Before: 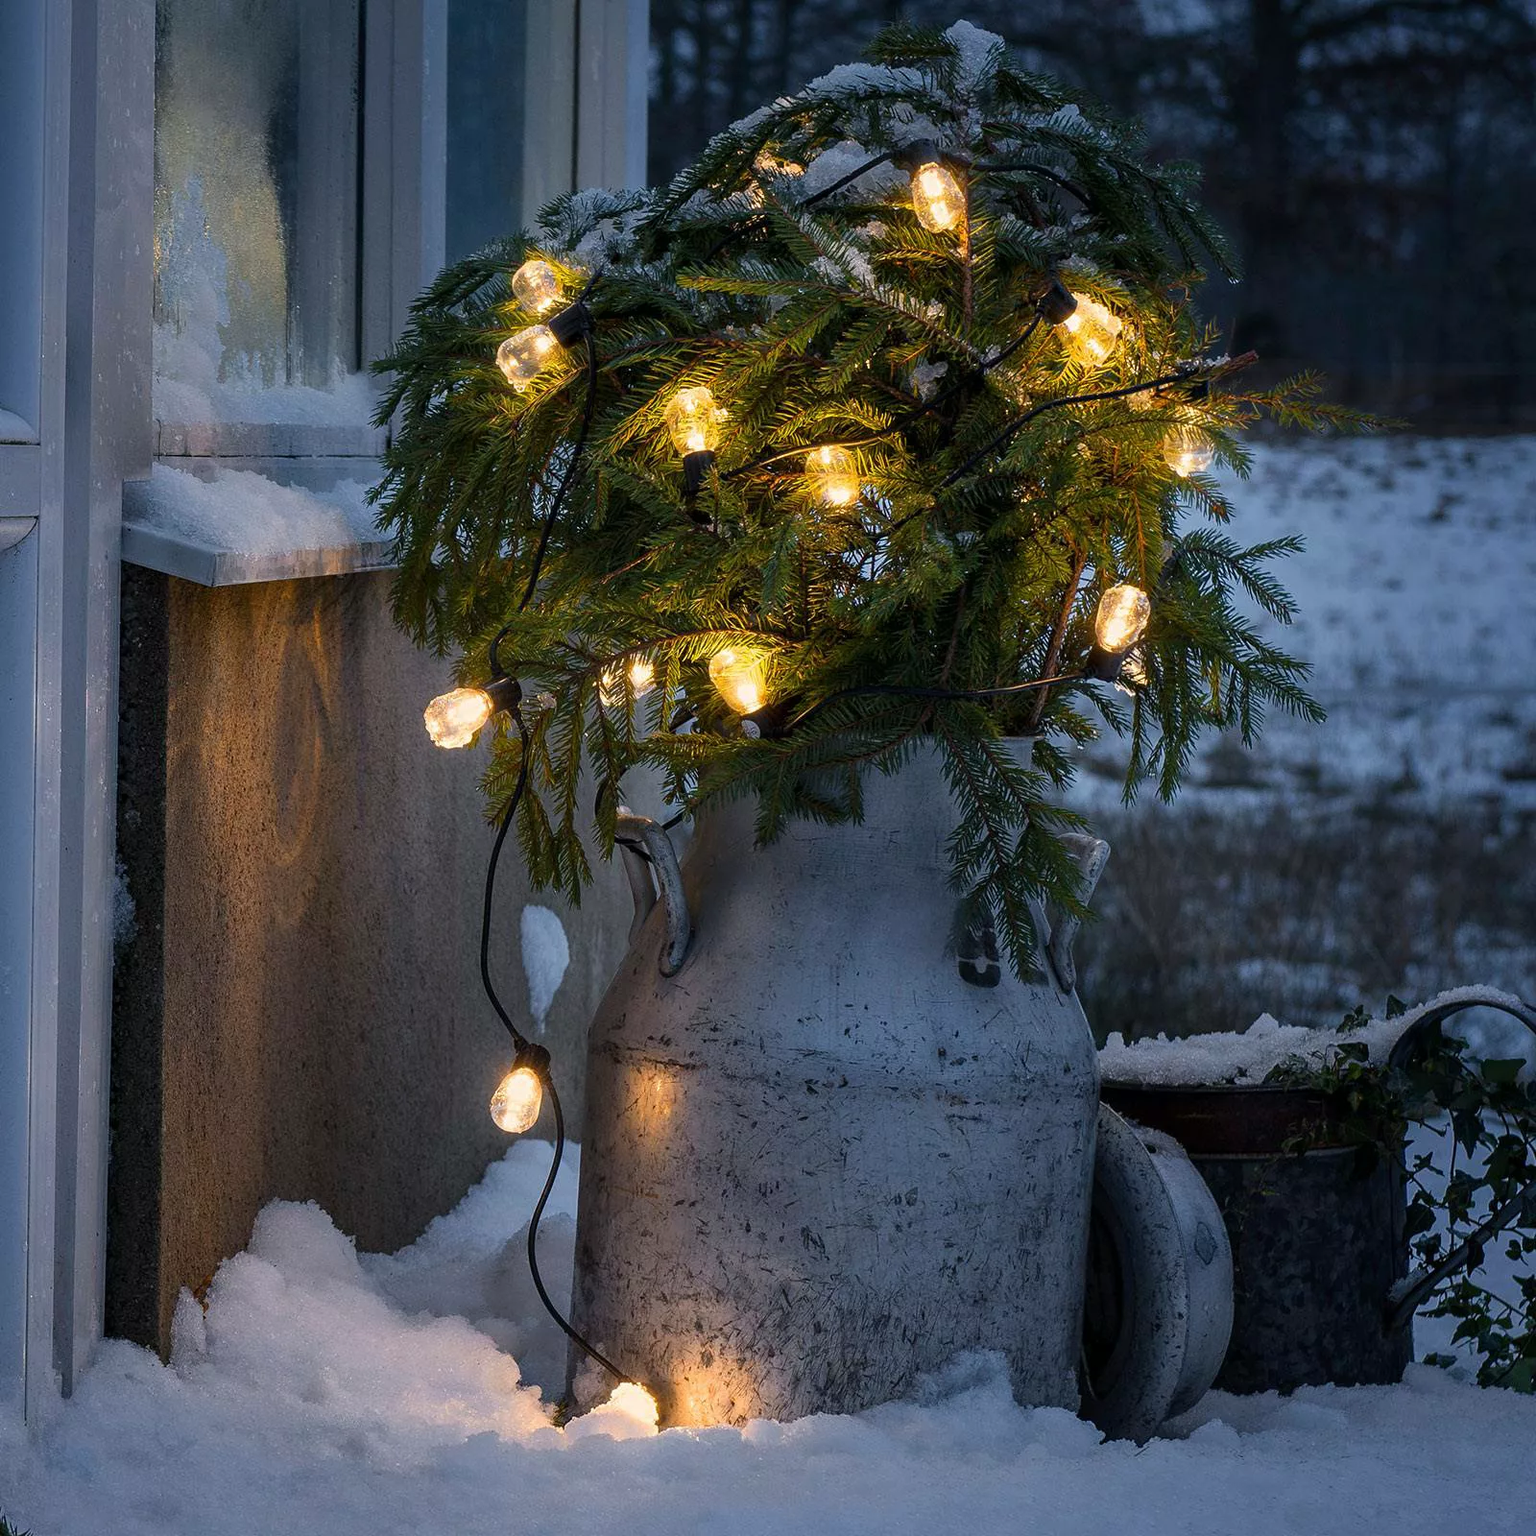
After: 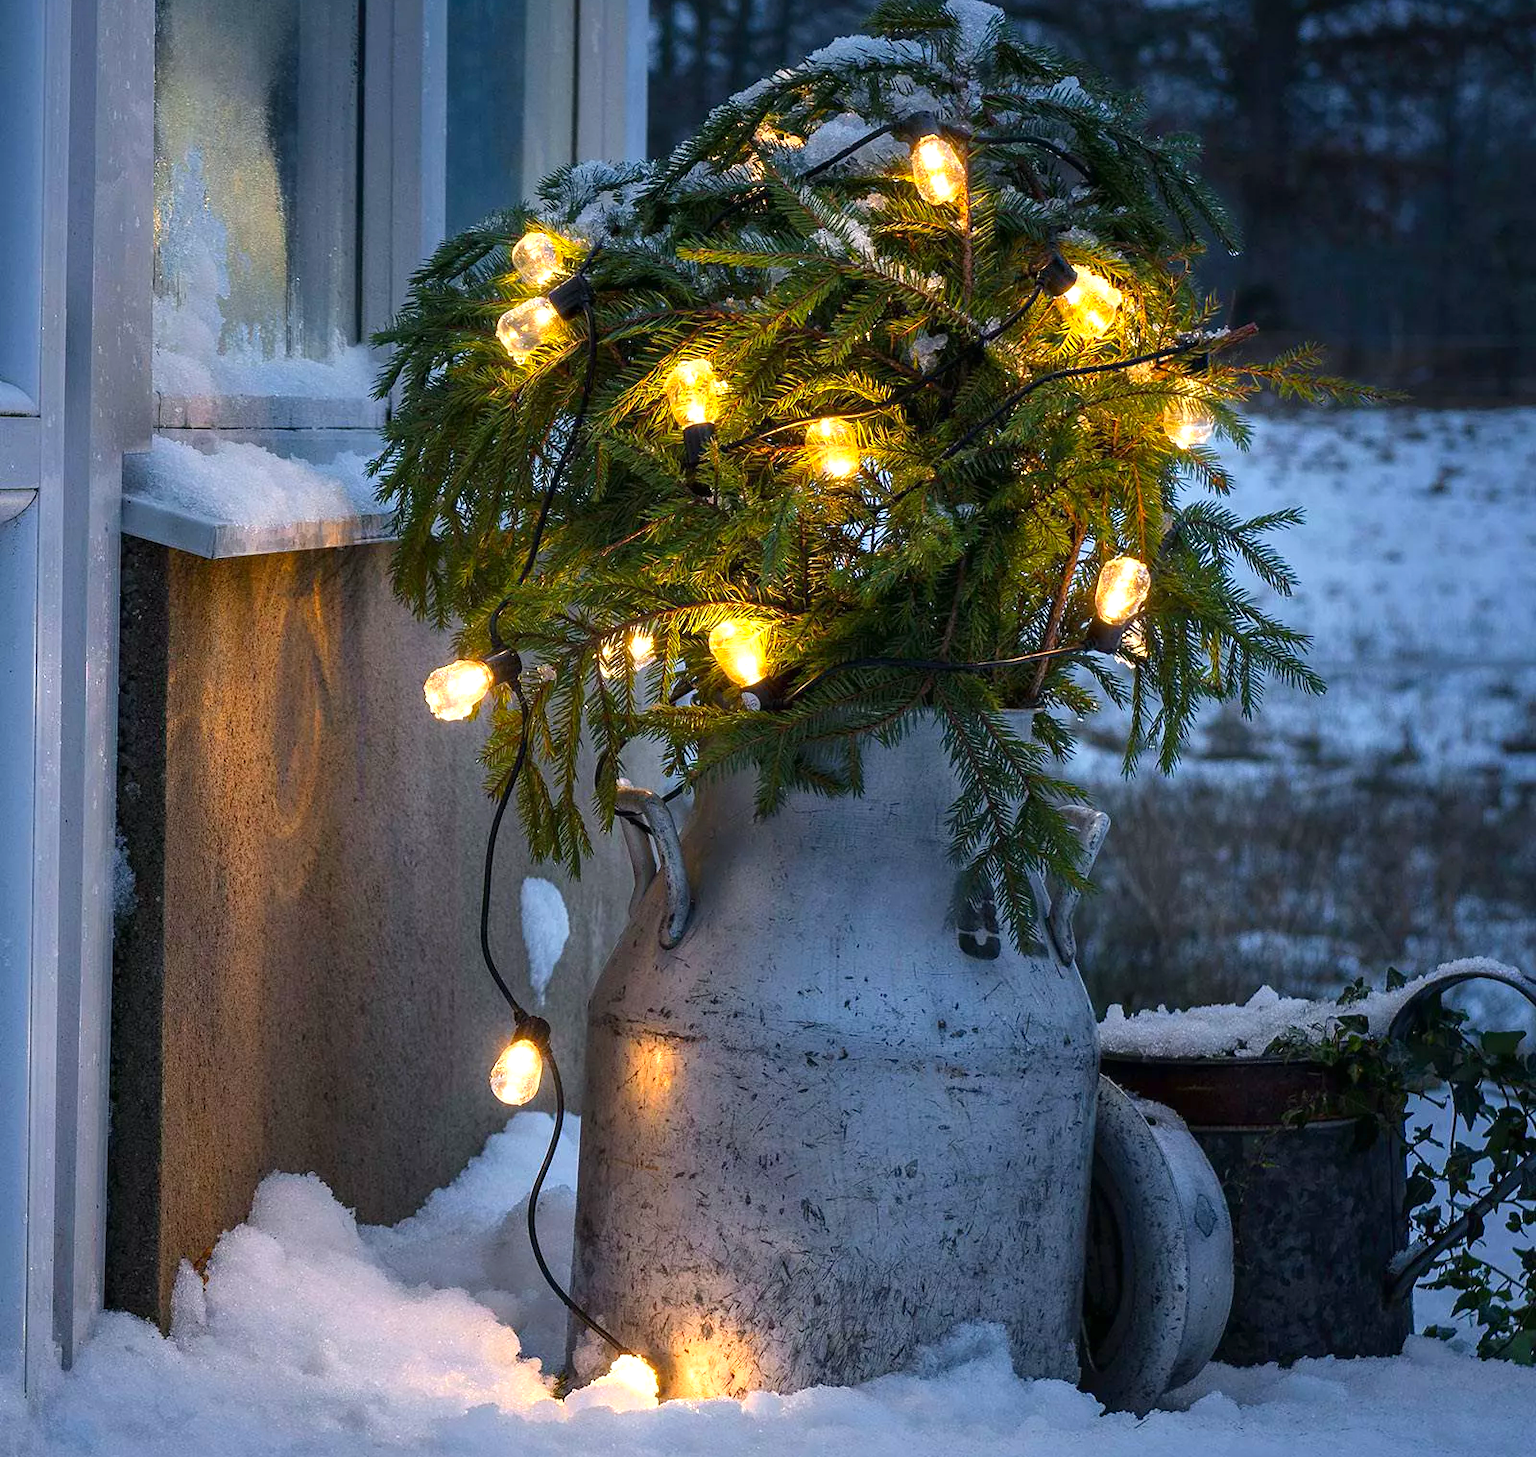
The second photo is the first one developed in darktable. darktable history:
exposure: black level correction 0, exposure 0.695 EV, compensate highlight preservation false
crop and rotate: top 1.897%, bottom 3.22%
contrast brightness saturation: contrast 0.036, saturation 0.164
